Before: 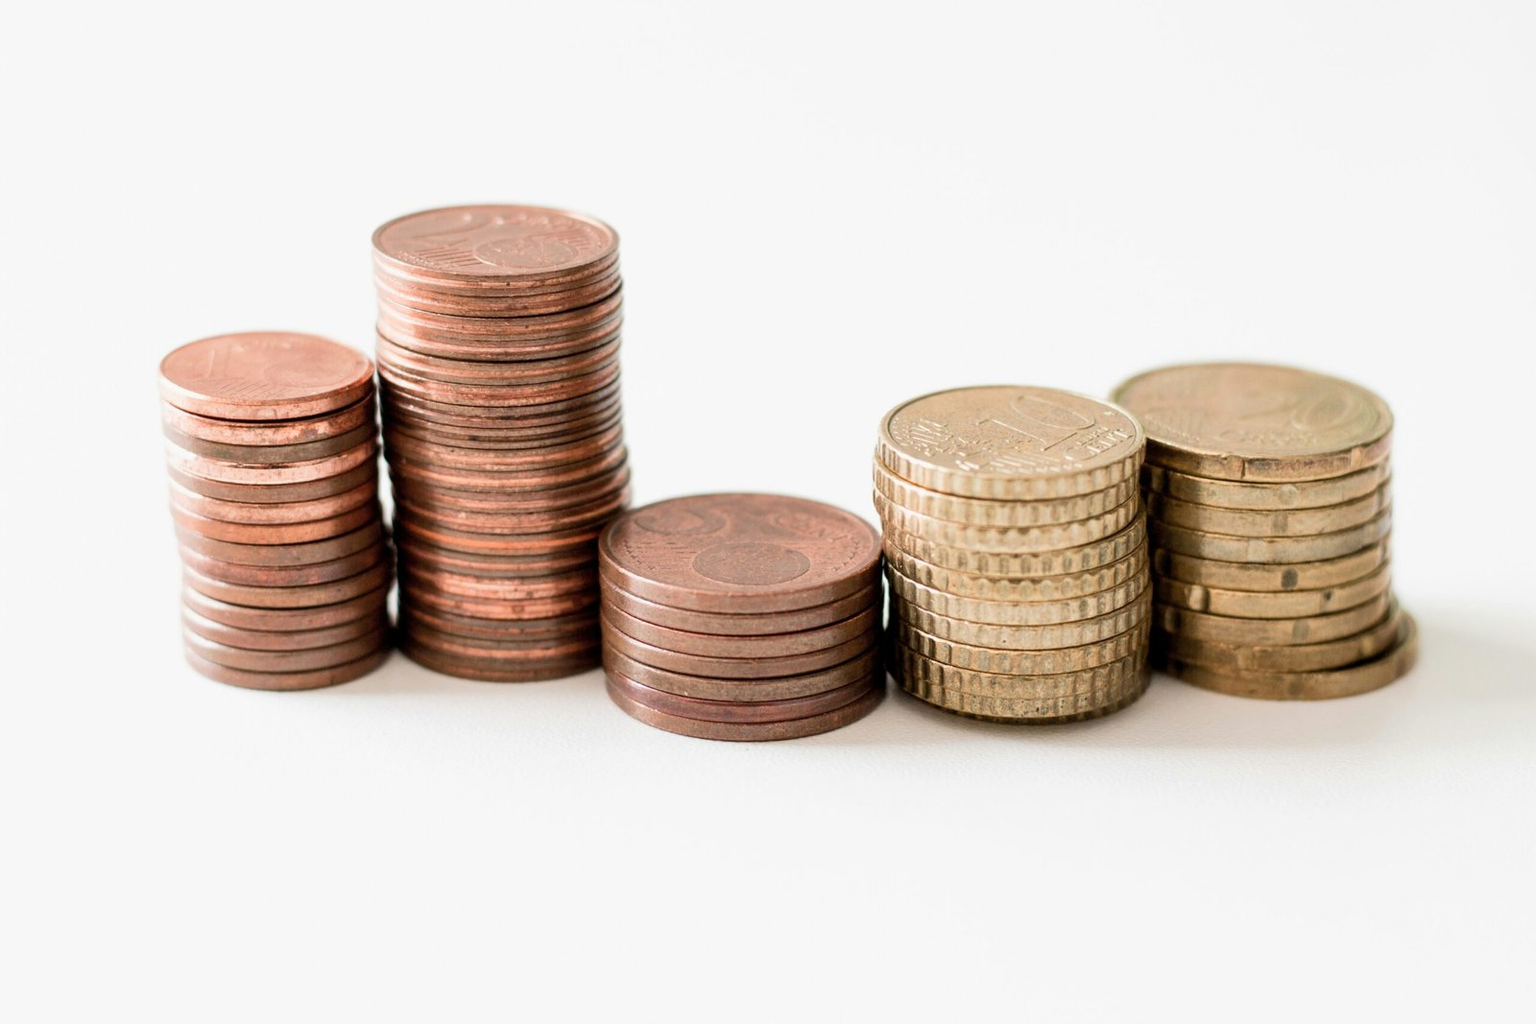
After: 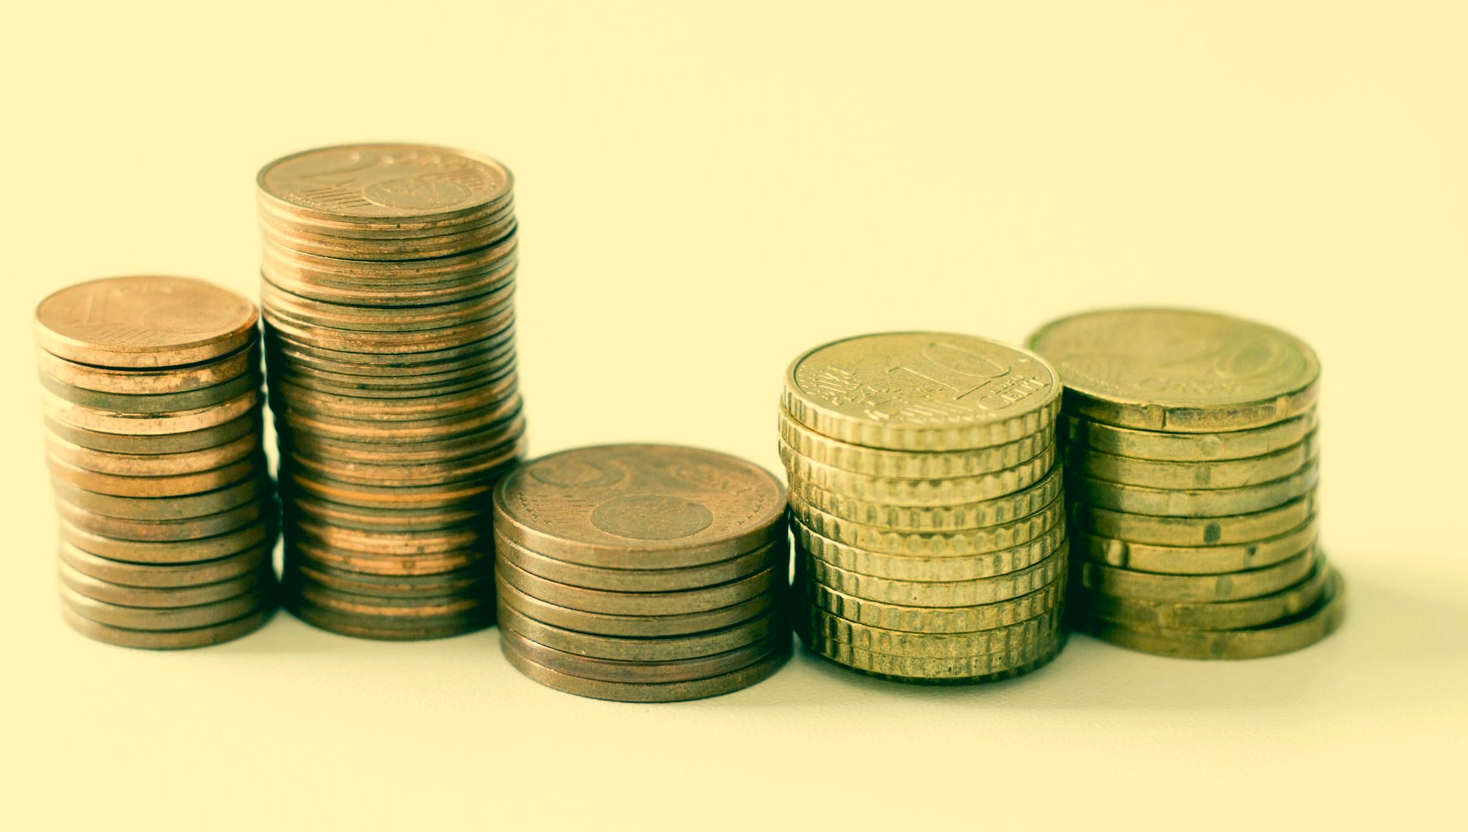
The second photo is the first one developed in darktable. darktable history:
crop: left 8.22%, top 6.623%, bottom 15.355%
color correction: highlights a* 1.73, highlights b* 34.54, shadows a* -36.74, shadows b* -5.76
